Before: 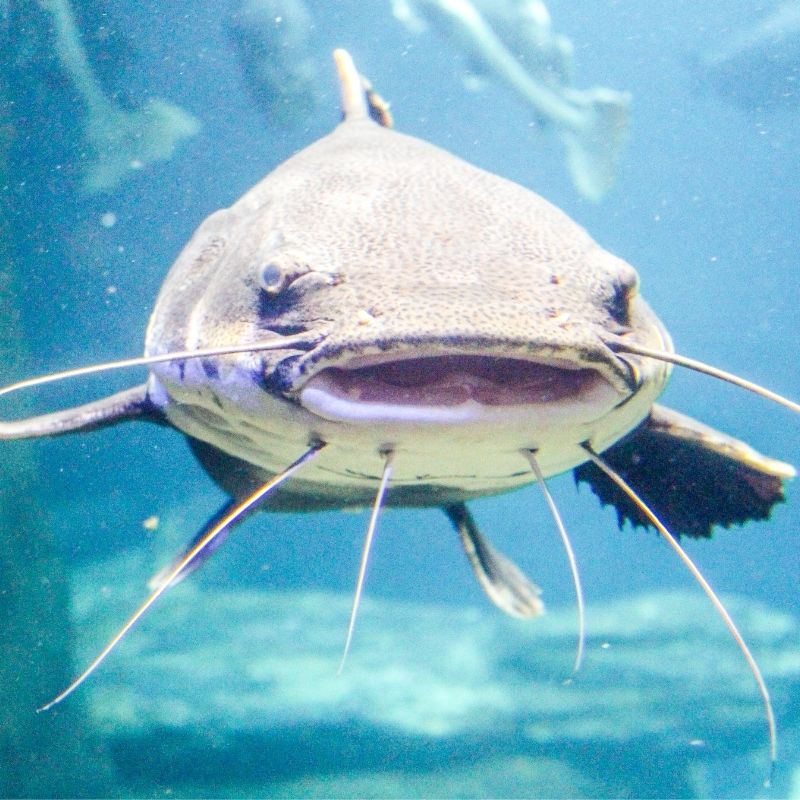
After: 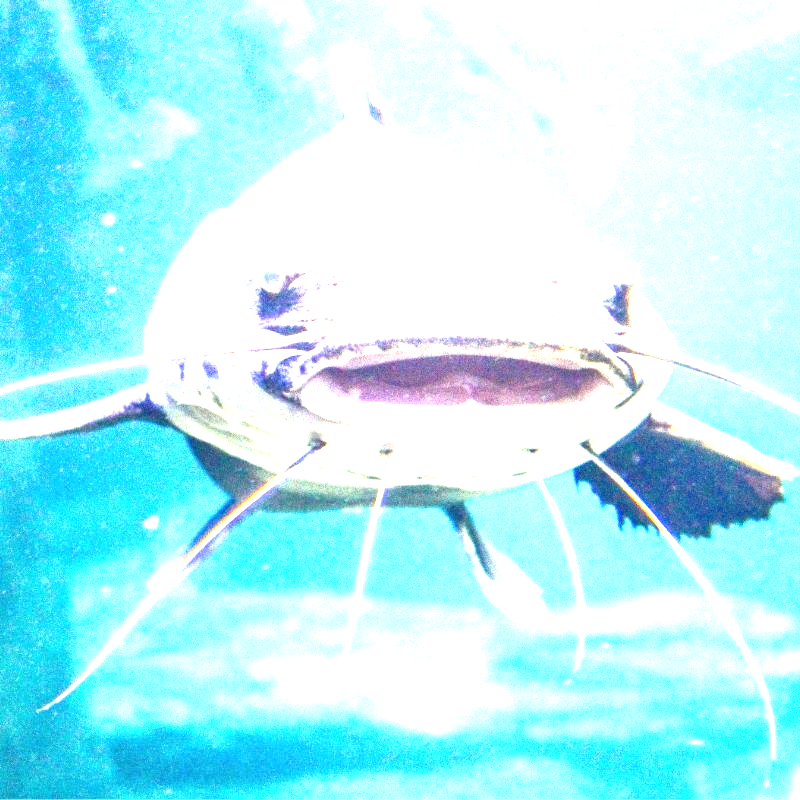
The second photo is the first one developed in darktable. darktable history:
tone equalizer: -7 EV 0.15 EV, -6 EV 0.6 EV, -5 EV 1.15 EV, -4 EV 1.33 EV, -3 EV 1.15 EV, -2 EV 0.6 EV, -1 EV 0.15 EV, mask exposure compensation -0.5 EV
exposure: black level correction 0, exposure 1.75 EV, compensate exposure bias true, compensate highlight preservation false
